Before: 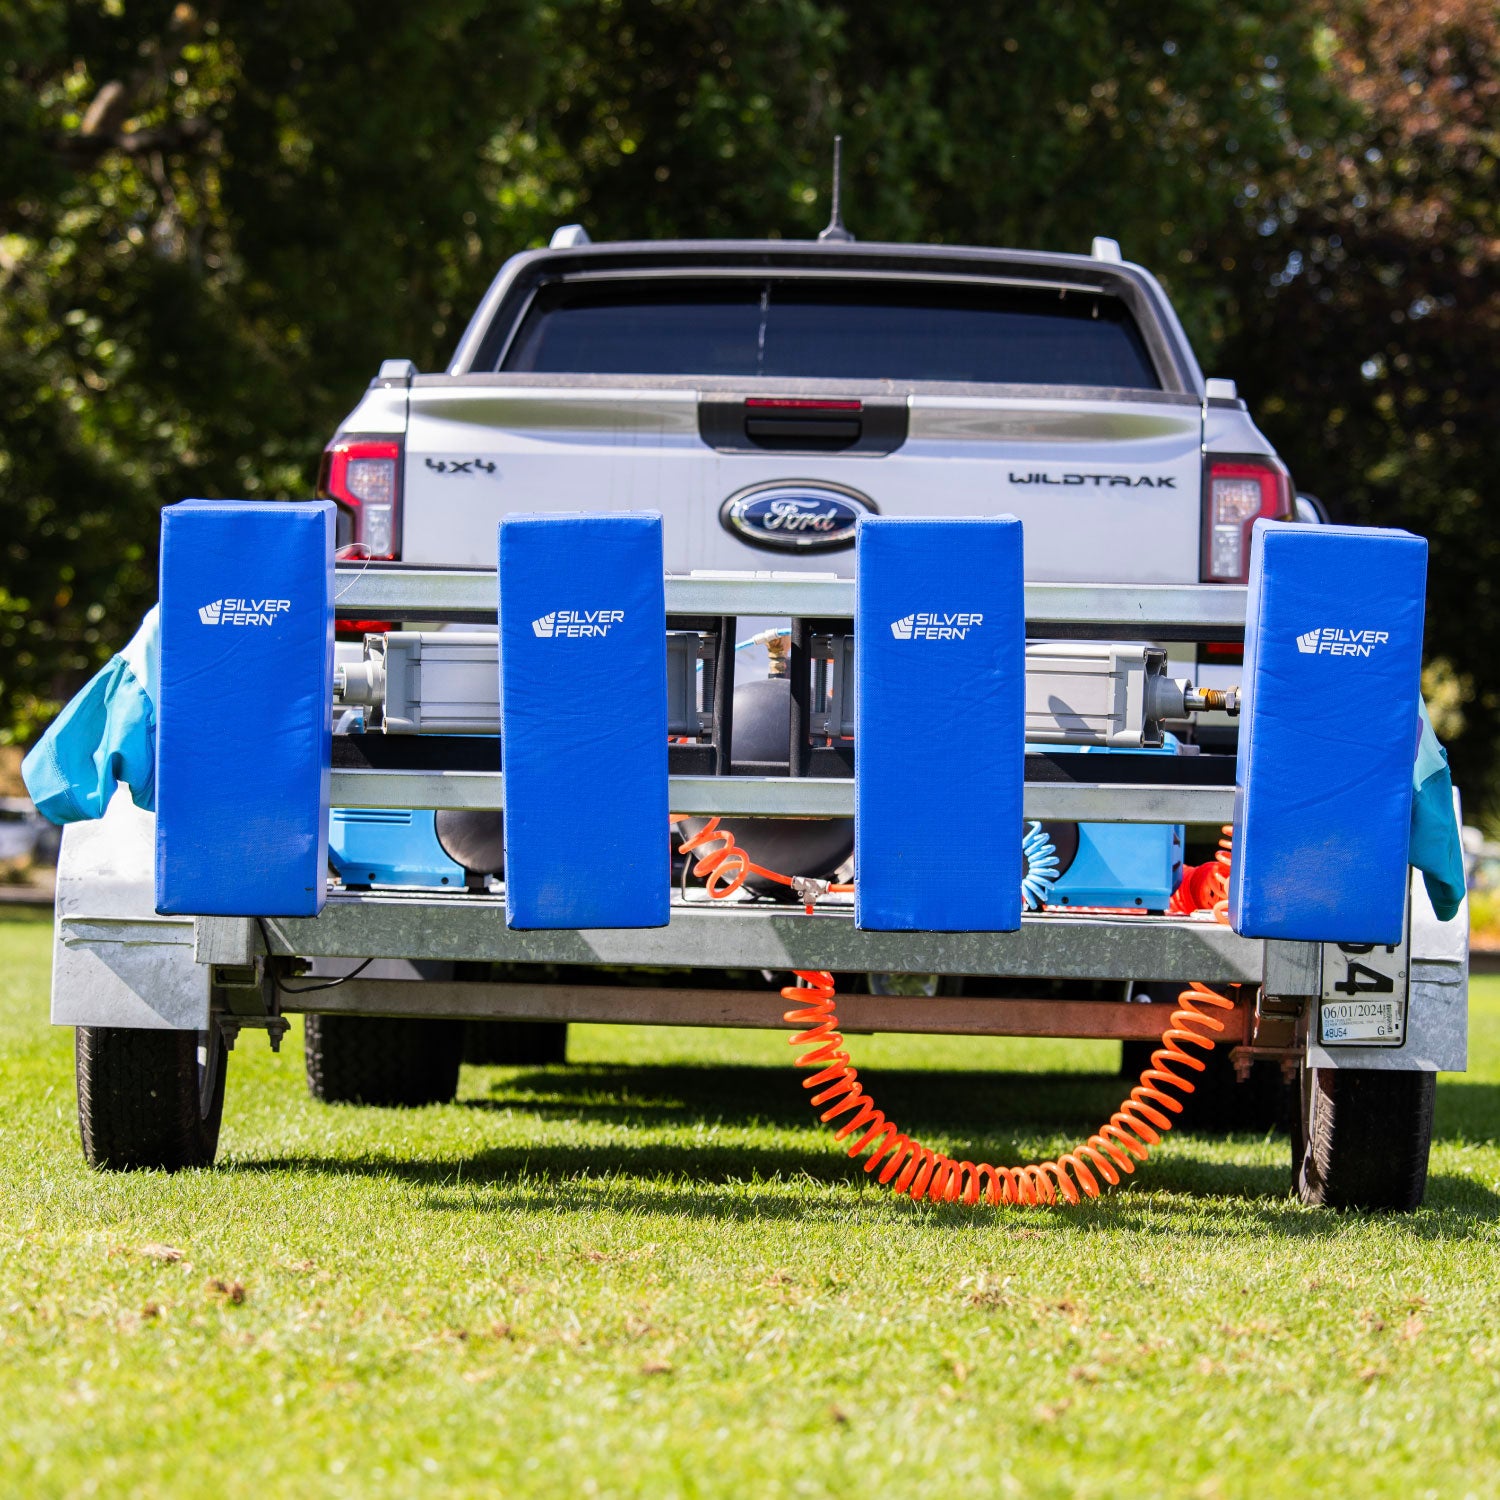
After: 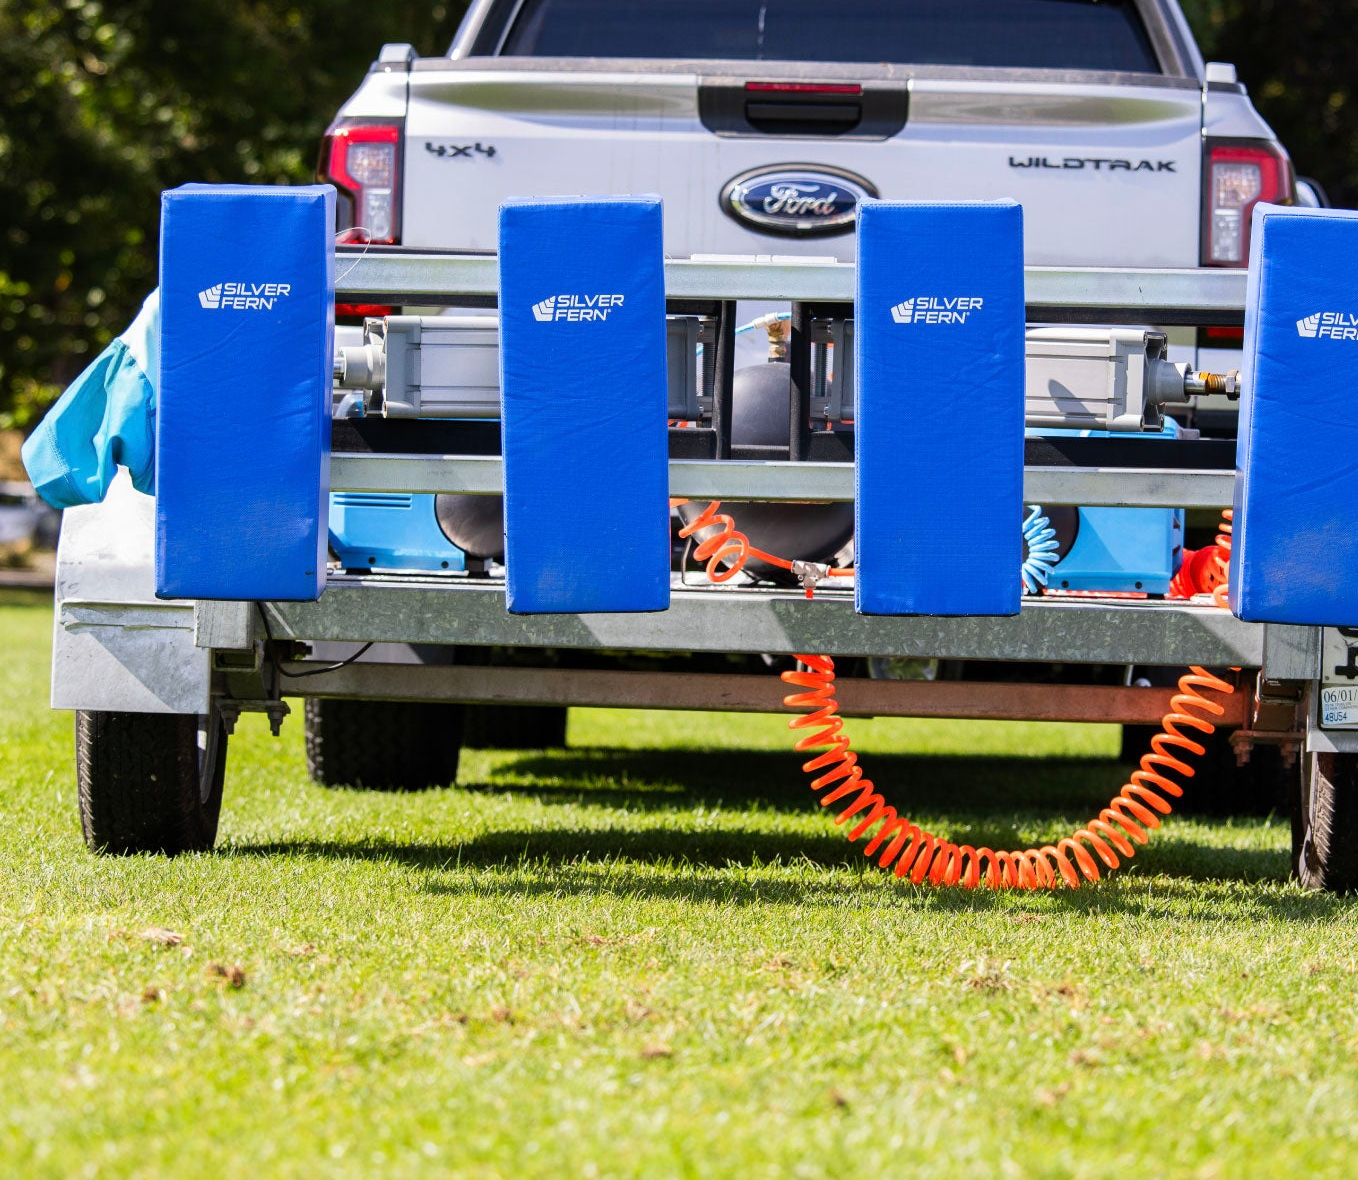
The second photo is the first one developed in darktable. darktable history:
crop: top 21.083%, right 9.456%, bottom 0.207%
